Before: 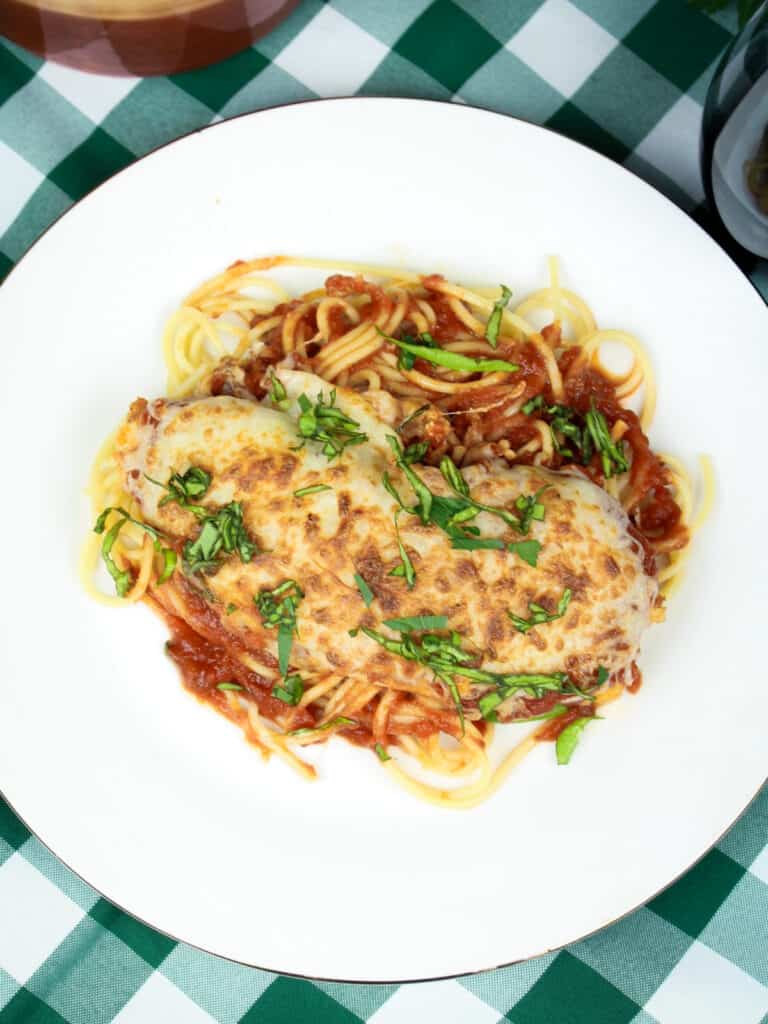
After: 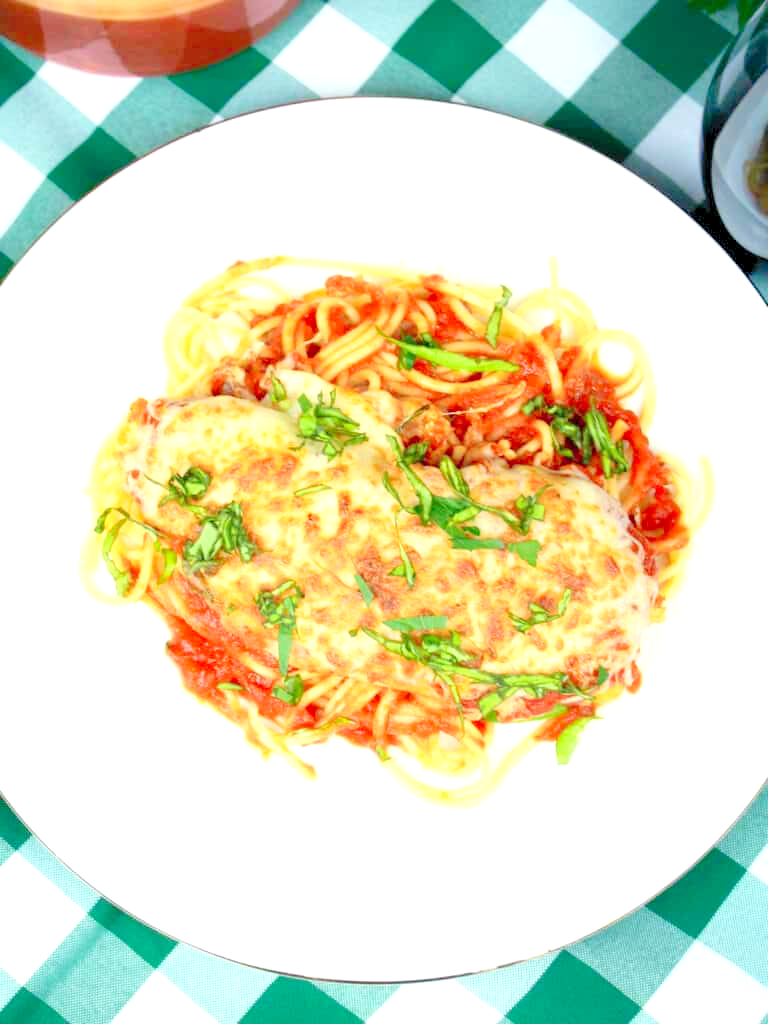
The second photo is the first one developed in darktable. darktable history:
levels: levels [0.008, 0.318, 0.836]
